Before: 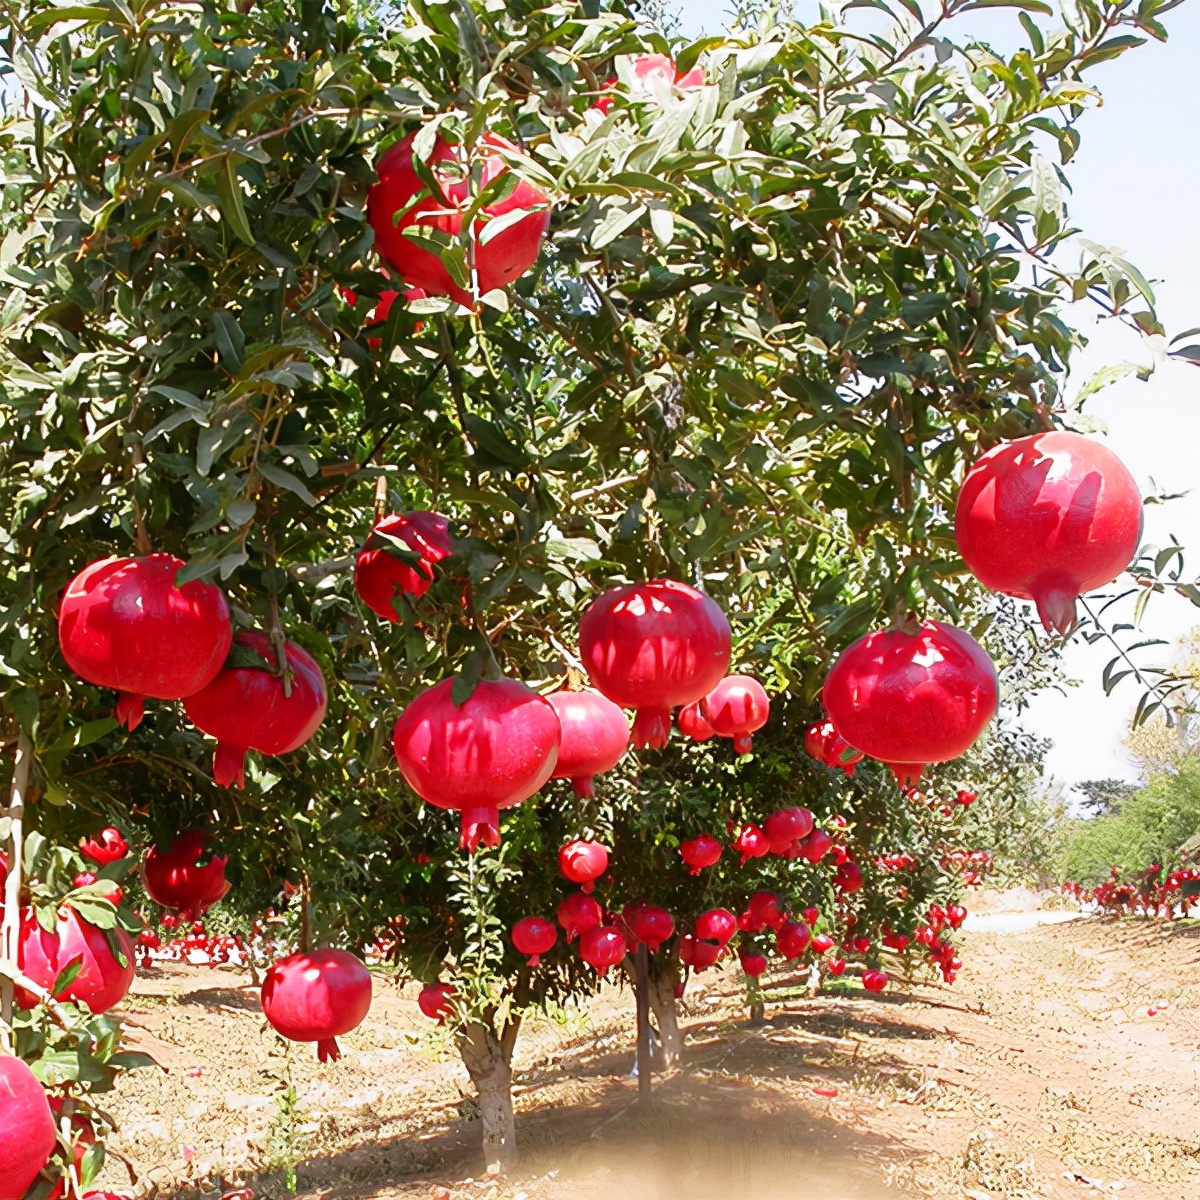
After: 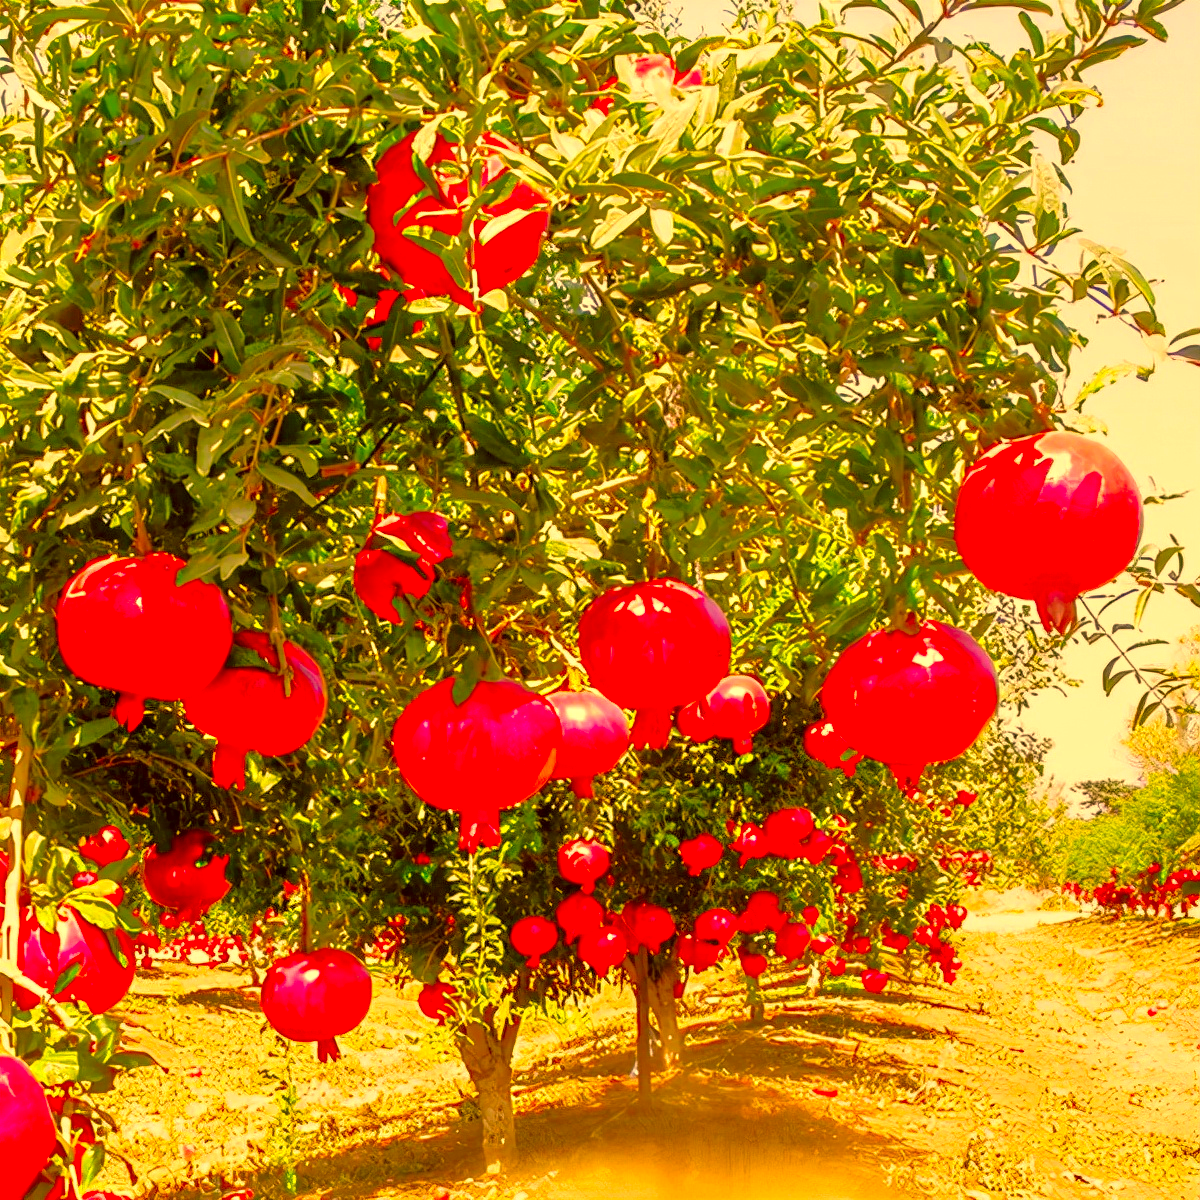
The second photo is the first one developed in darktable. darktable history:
local contrast: detail 130%
color correction: highlights a* 10.59, highlights b* 30.35, shadows a* 2.58, shadows b* 17.47, saturation 1.75
tone equalizer: -7 EV 0.145 EV, -6 EV 0.63 EV, -5 EV 1.13 EV, -4 EV 1.33 EV, -3 EV 1.13 EV, -2 EV 0.6 EV, -1 EV 0.151 EV
